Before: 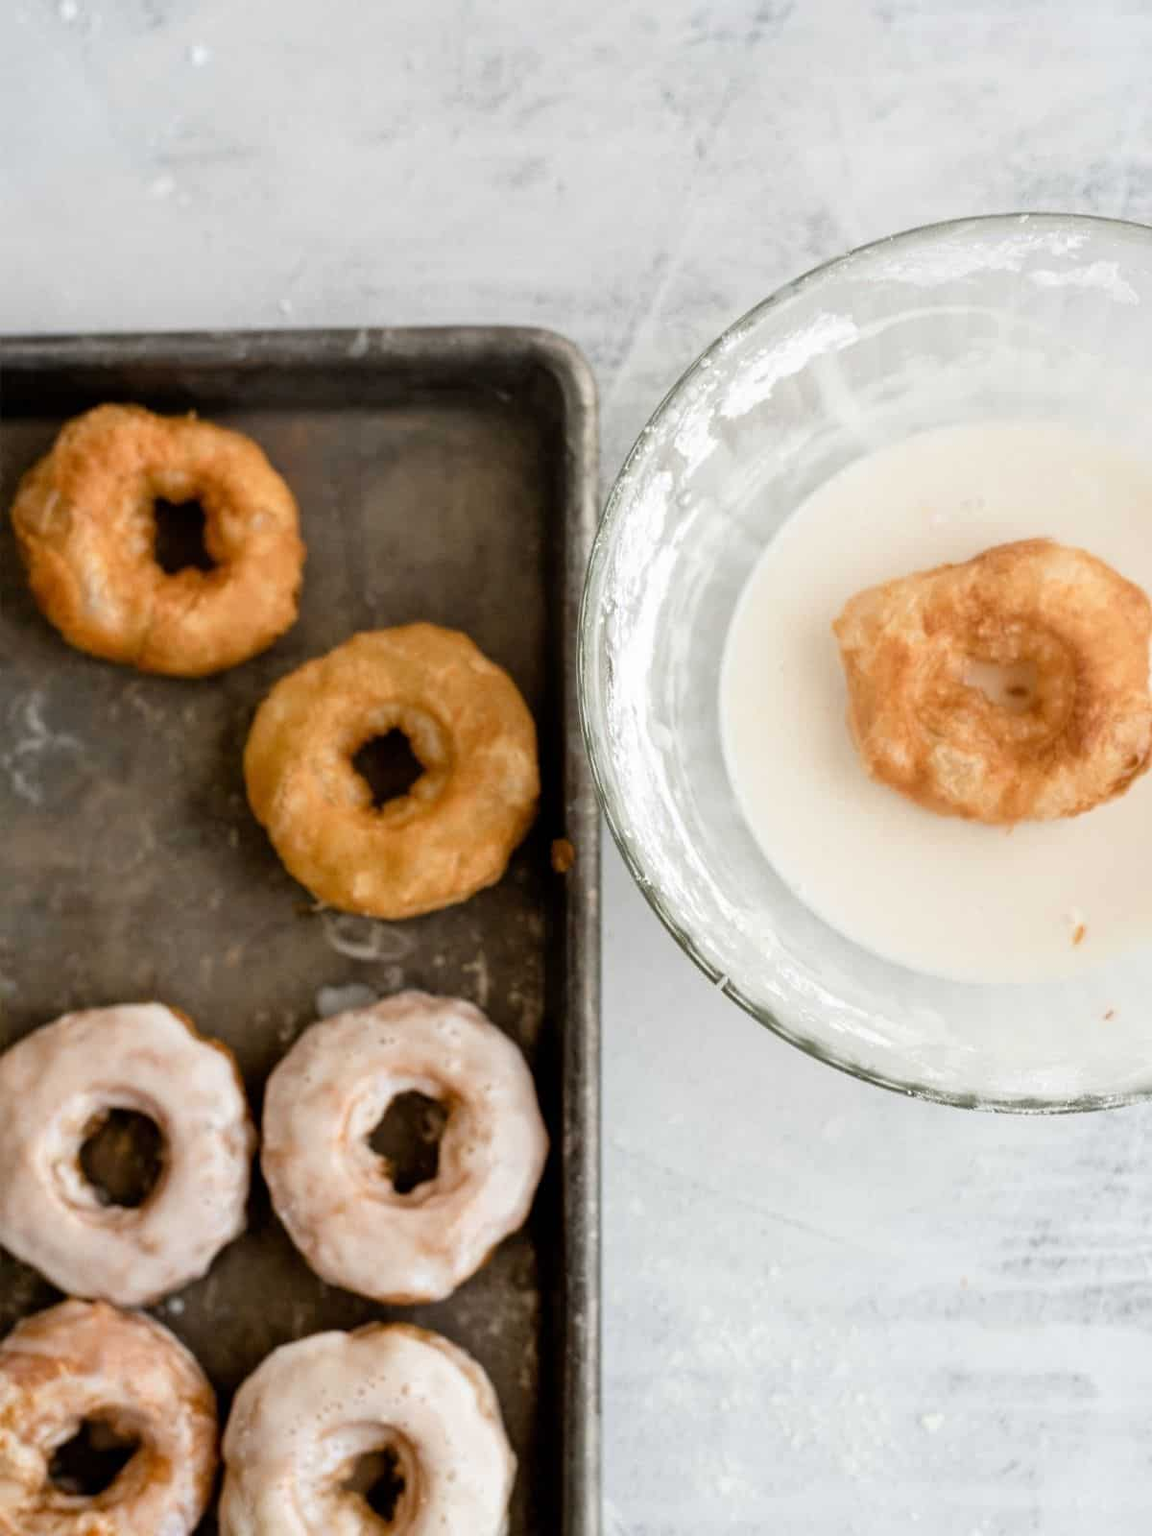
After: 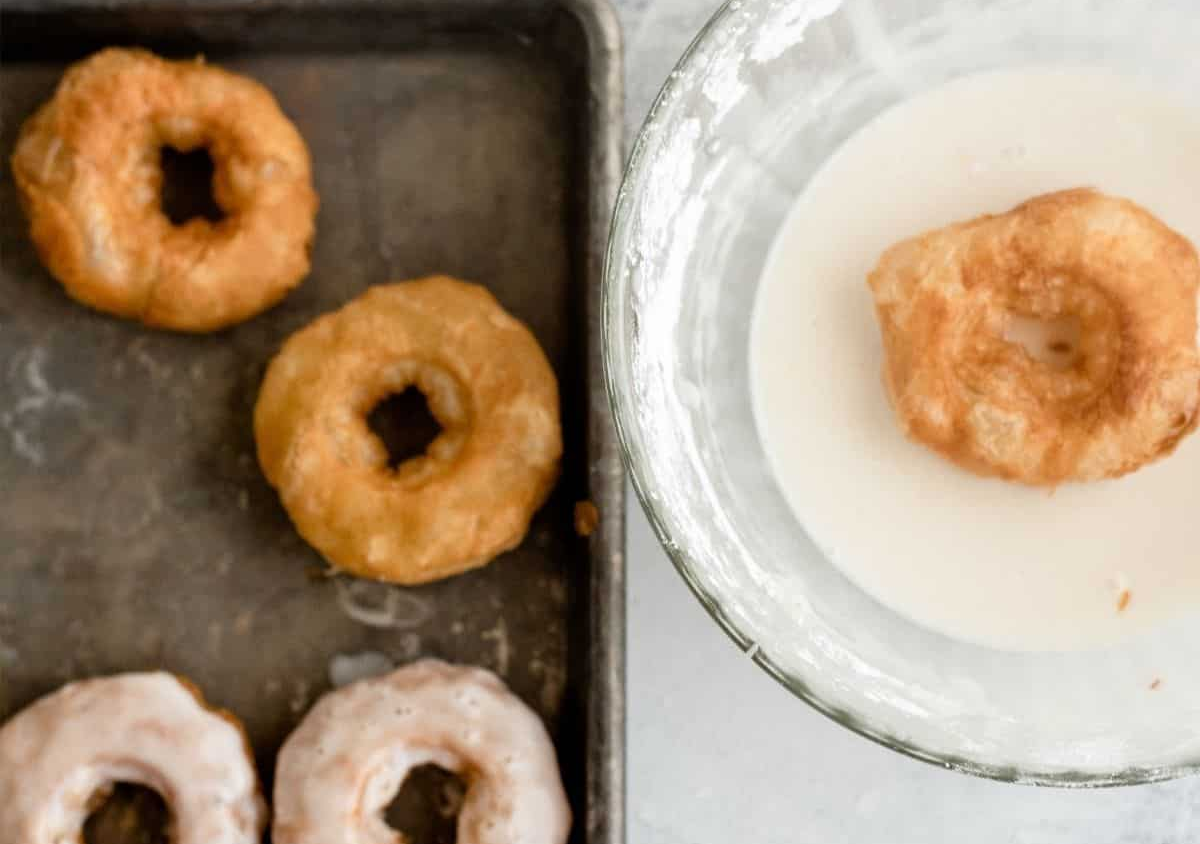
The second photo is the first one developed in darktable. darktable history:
crop and rotate: top 23.363%, bottom 23.841%
